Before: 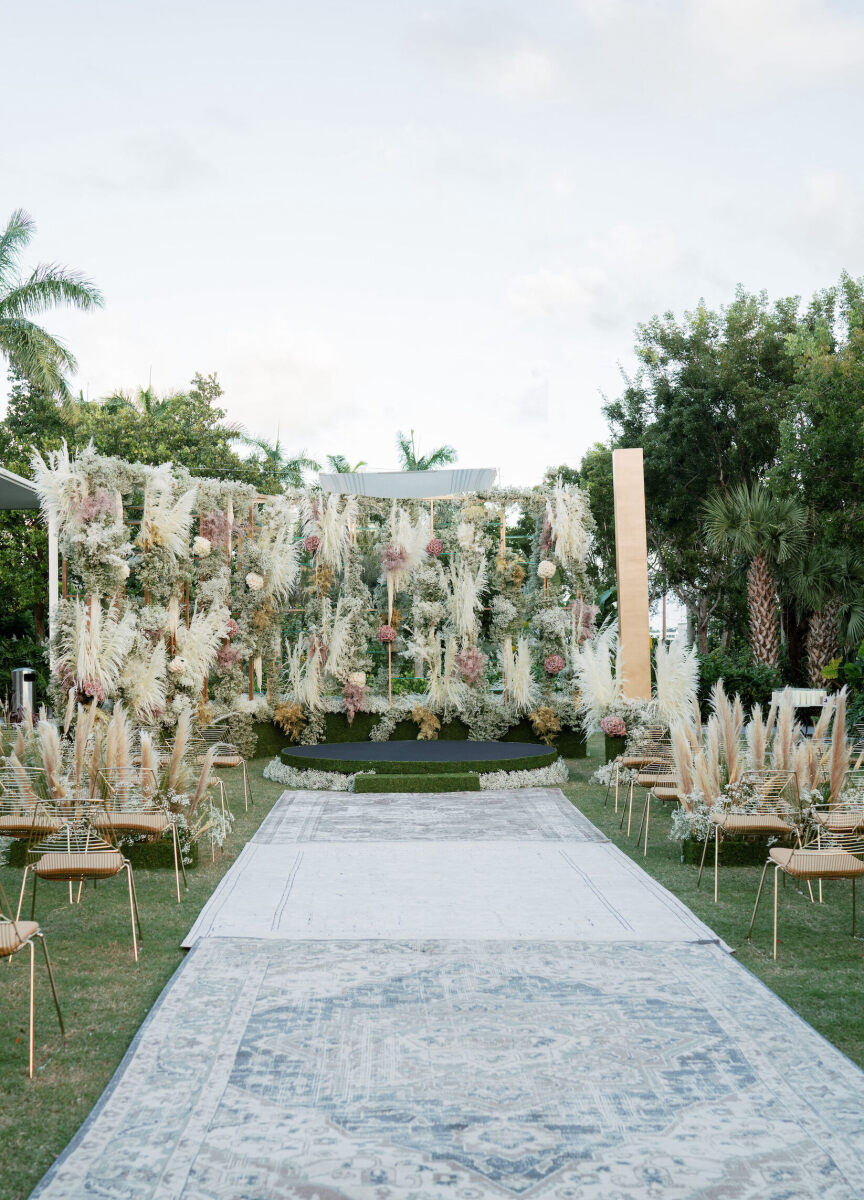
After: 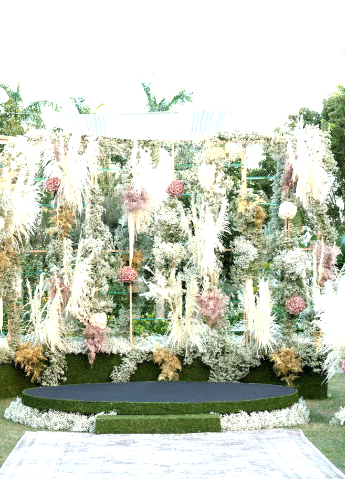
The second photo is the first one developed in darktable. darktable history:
exposure: black level correction 0.001, exposure 1 EV, compensate highlight preservation false
crop: left 30%, top 30%, right 30%, bottom 30%
